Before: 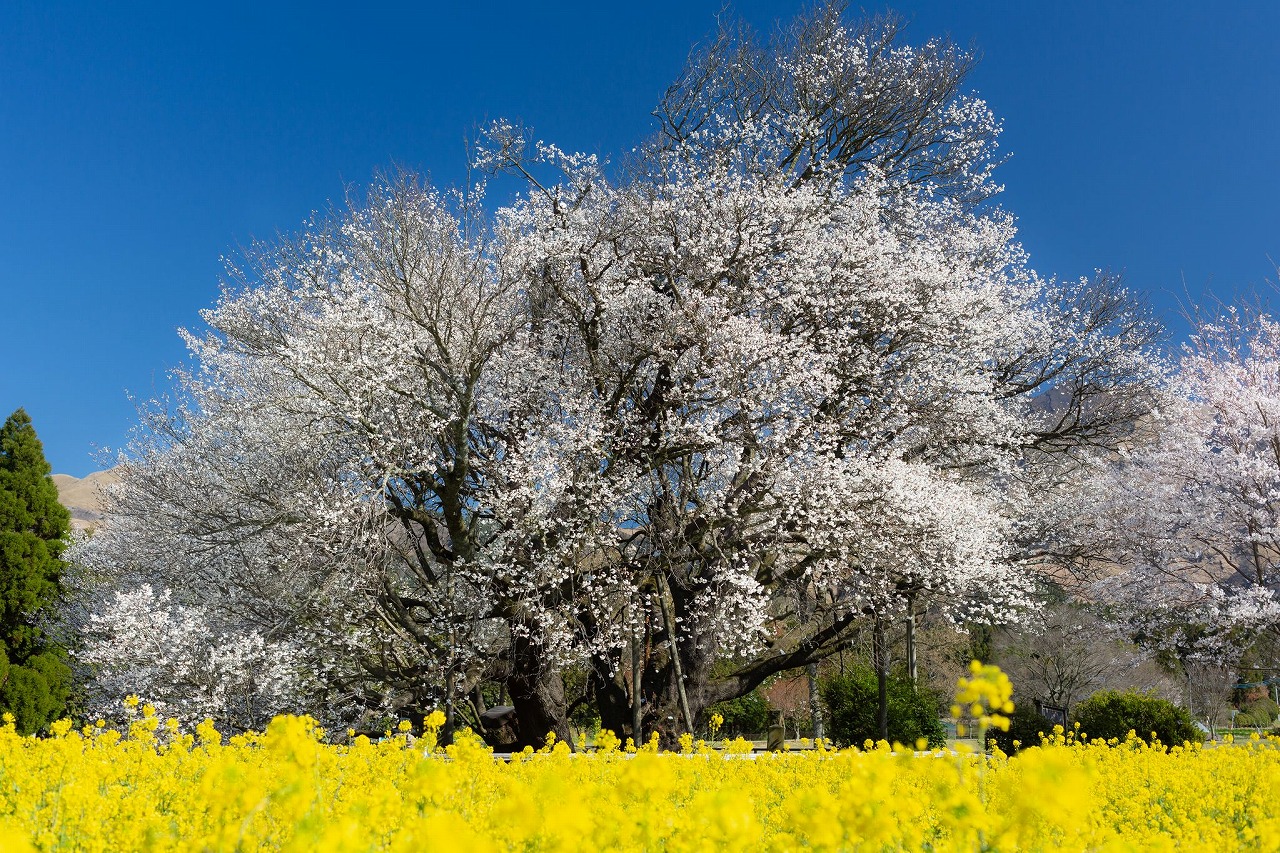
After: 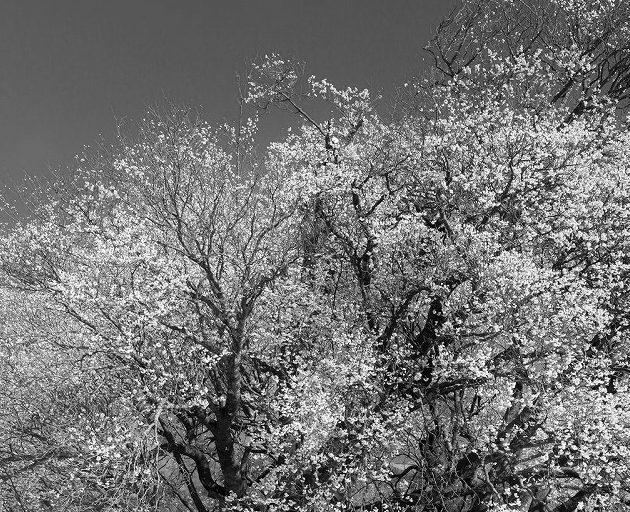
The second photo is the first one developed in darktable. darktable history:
crop: left 17.835%, top 7.675%, right 32.881%, bottom 32.213%
monochrome: on, module defaults
